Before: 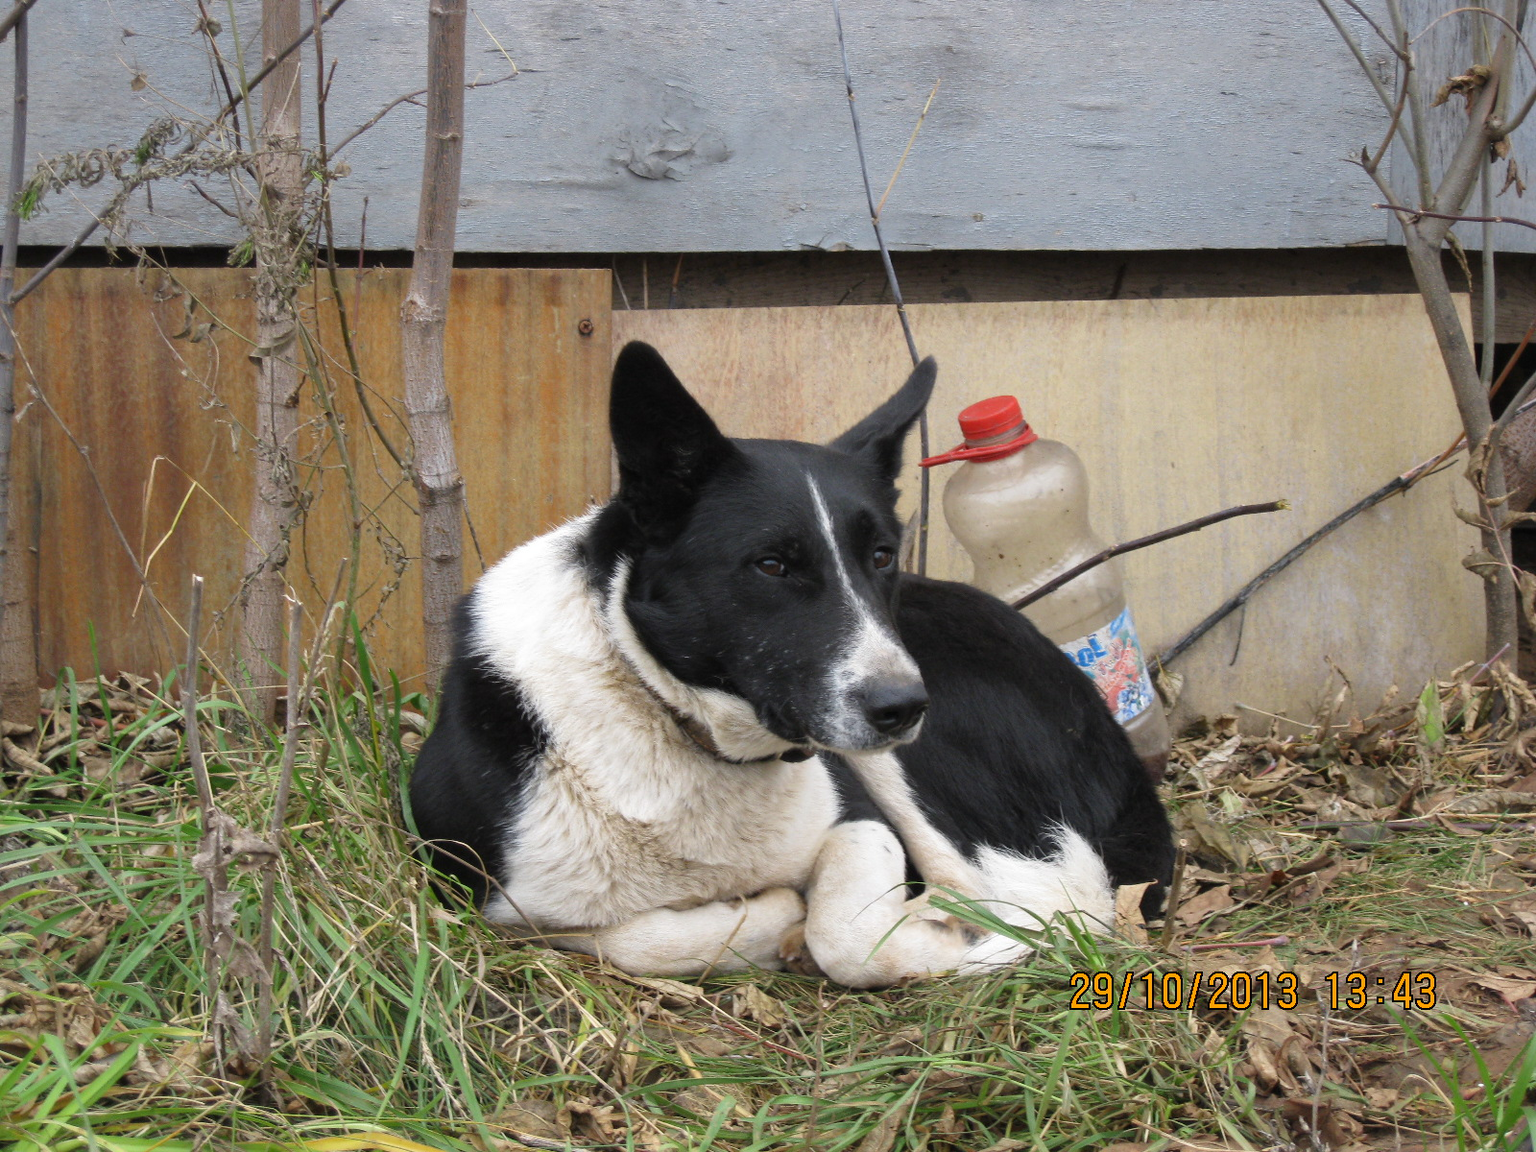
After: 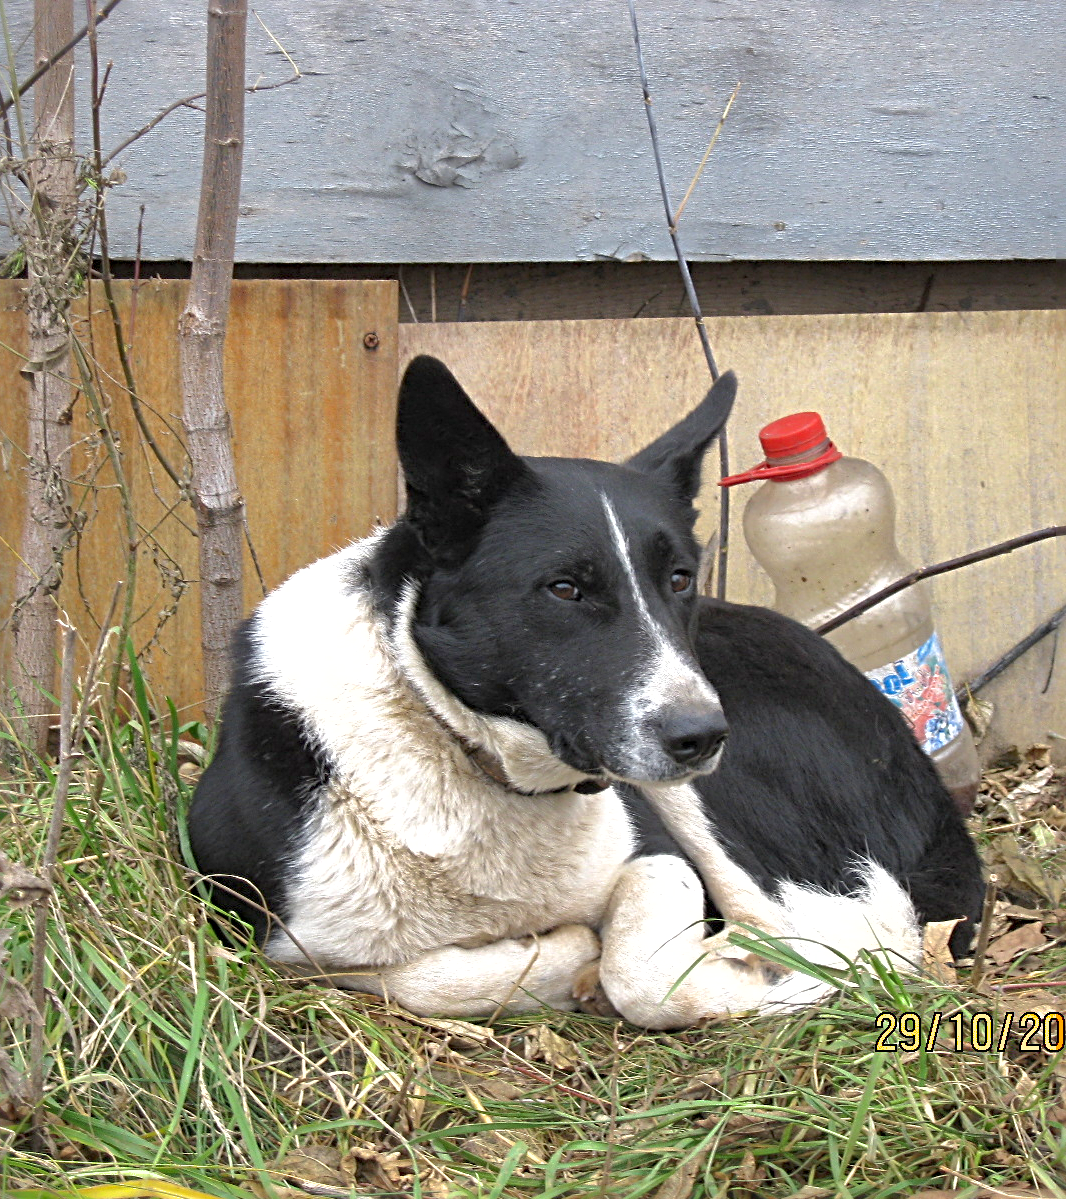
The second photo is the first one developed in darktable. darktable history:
exposure: black level correction 0.001, exposure 0.5 EV, compensate exposure bias true, compensate highlight preservation false
sharpen: radius 4
crop and rotate: left 15.055%, right 18.278%
shadows and highlights: on, module defaults
